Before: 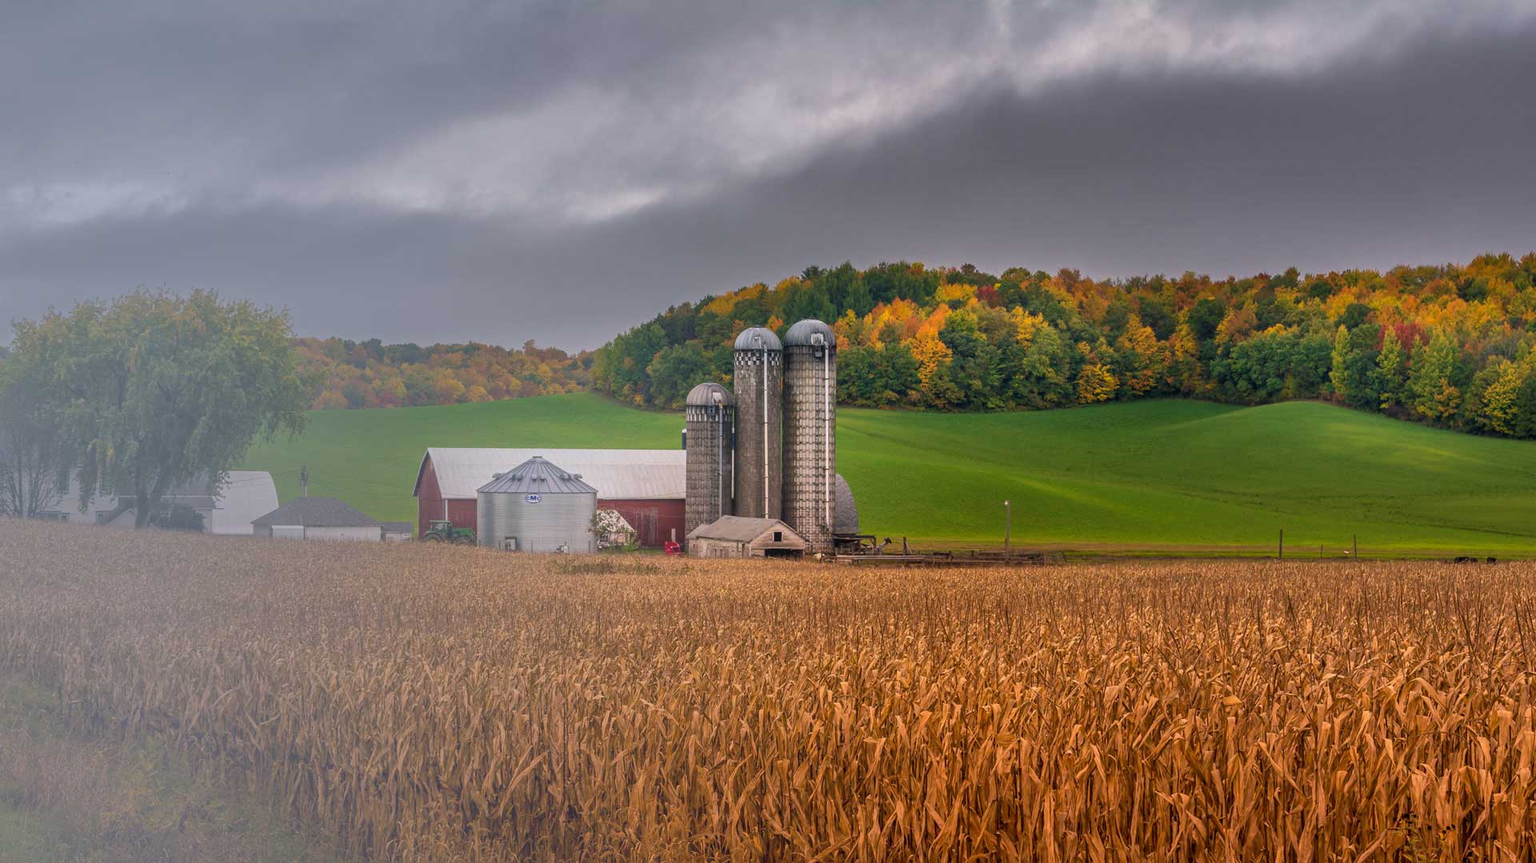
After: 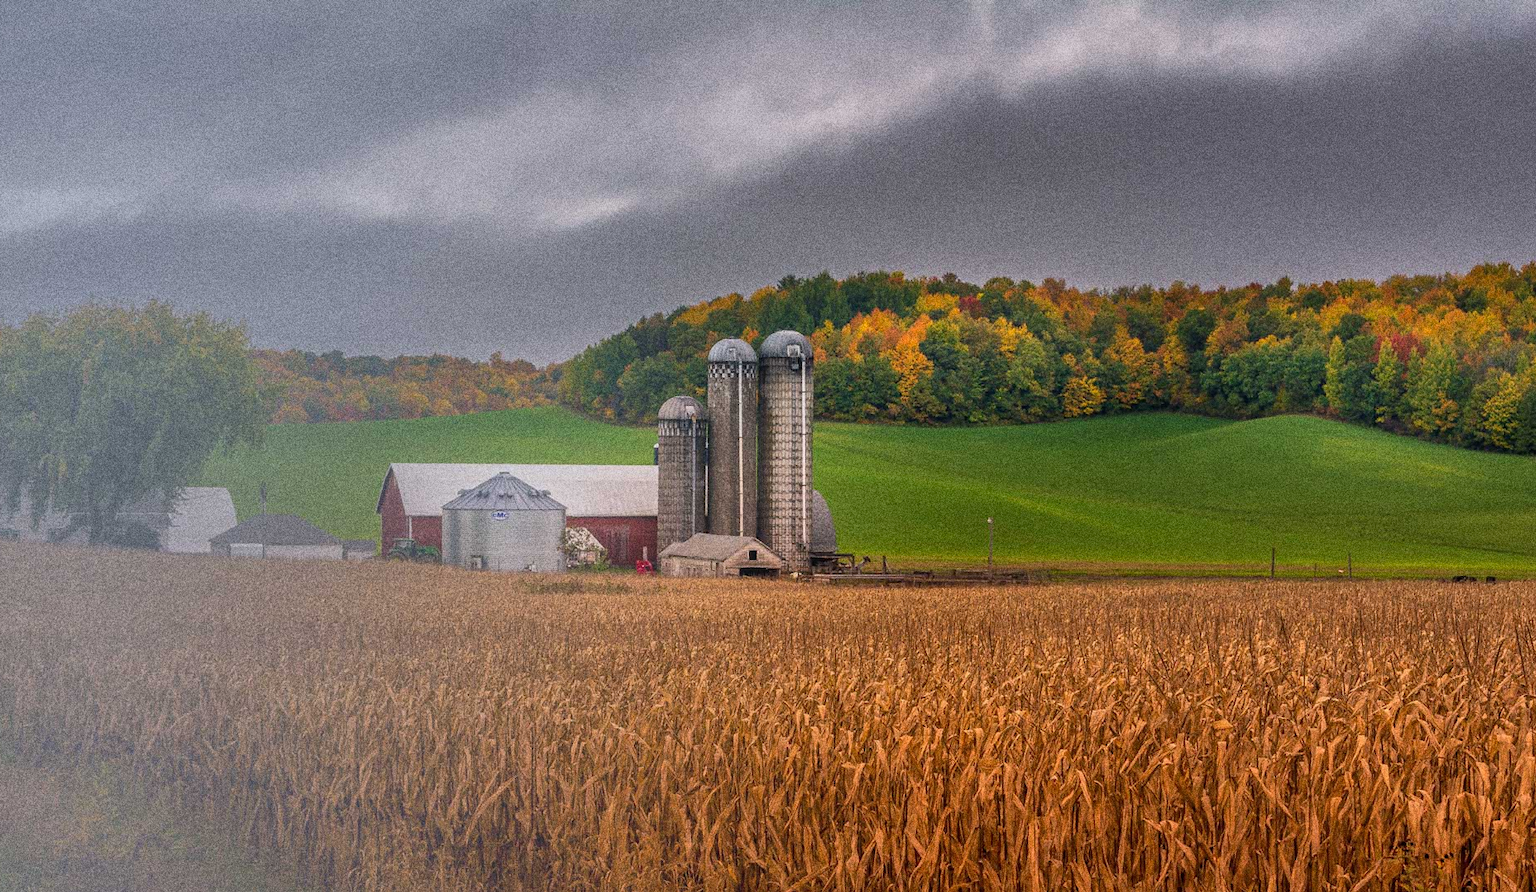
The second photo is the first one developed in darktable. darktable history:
crop and rotate: left 3.238%
grain: coarseness 10.62 ISO, strength 55.56%
